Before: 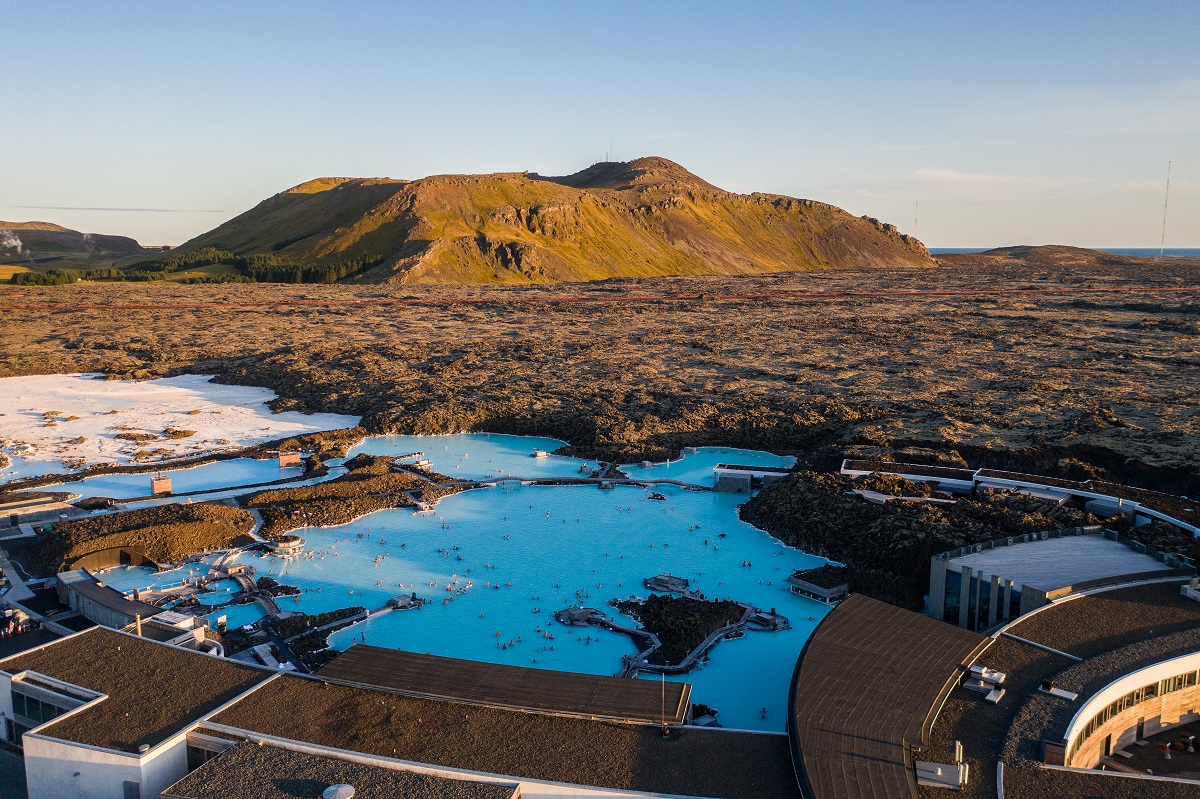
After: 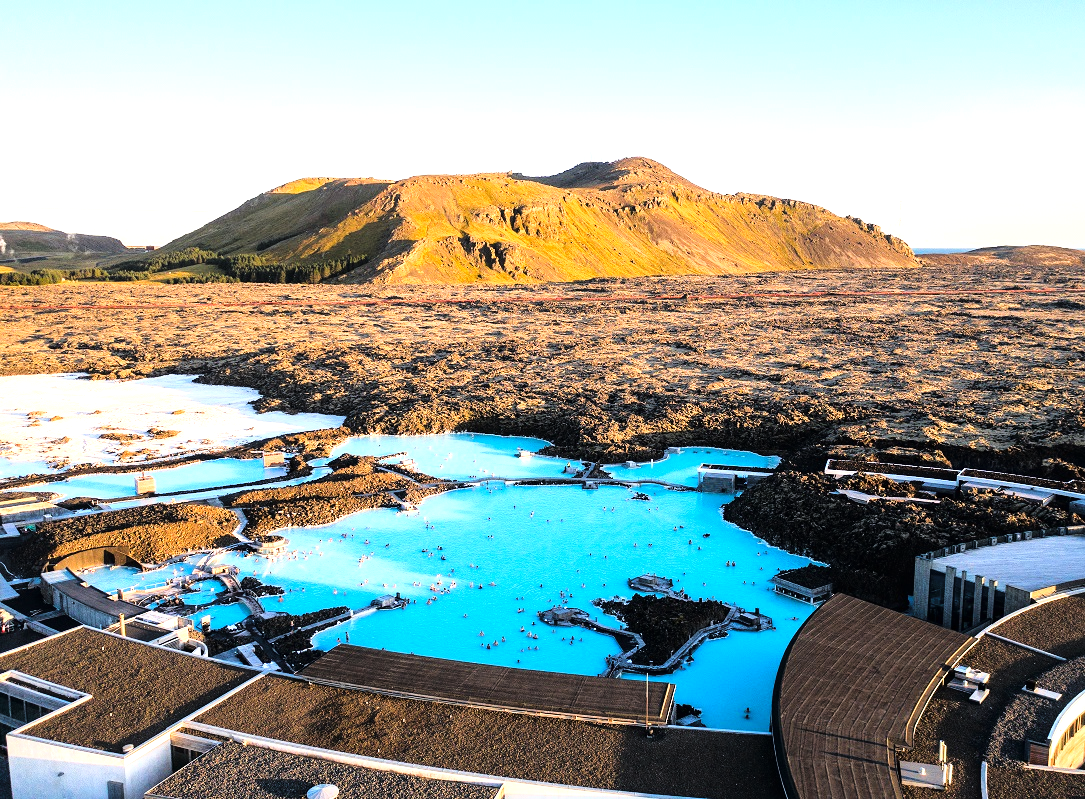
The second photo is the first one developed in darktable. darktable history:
crop and rotate: left 1.387%, right 8.178%
exposure: exposure 1.153 EV, compensate highlight preservation false
tone curve: curves: ch0 [(0, 0) (0.003, 0.003) (0.011, 0.005) (0.025, 0.008) (0.044, 0.012) (0.069, 0.02) (0.1, 0.031) (0.136, 0.047) (0.177, 0.088) (0.224, 0.141) (0.277, 0.222) (0.335, 0.32) (0.399, 0.422) (0.468, 0.523) (0.543, 0.621) (0.623, 0.715) (0.709, 0.796) (0.801, 0.88) (0.898, 0.962) (1, 1)], color space Lab, linked channels, preserve colors none
